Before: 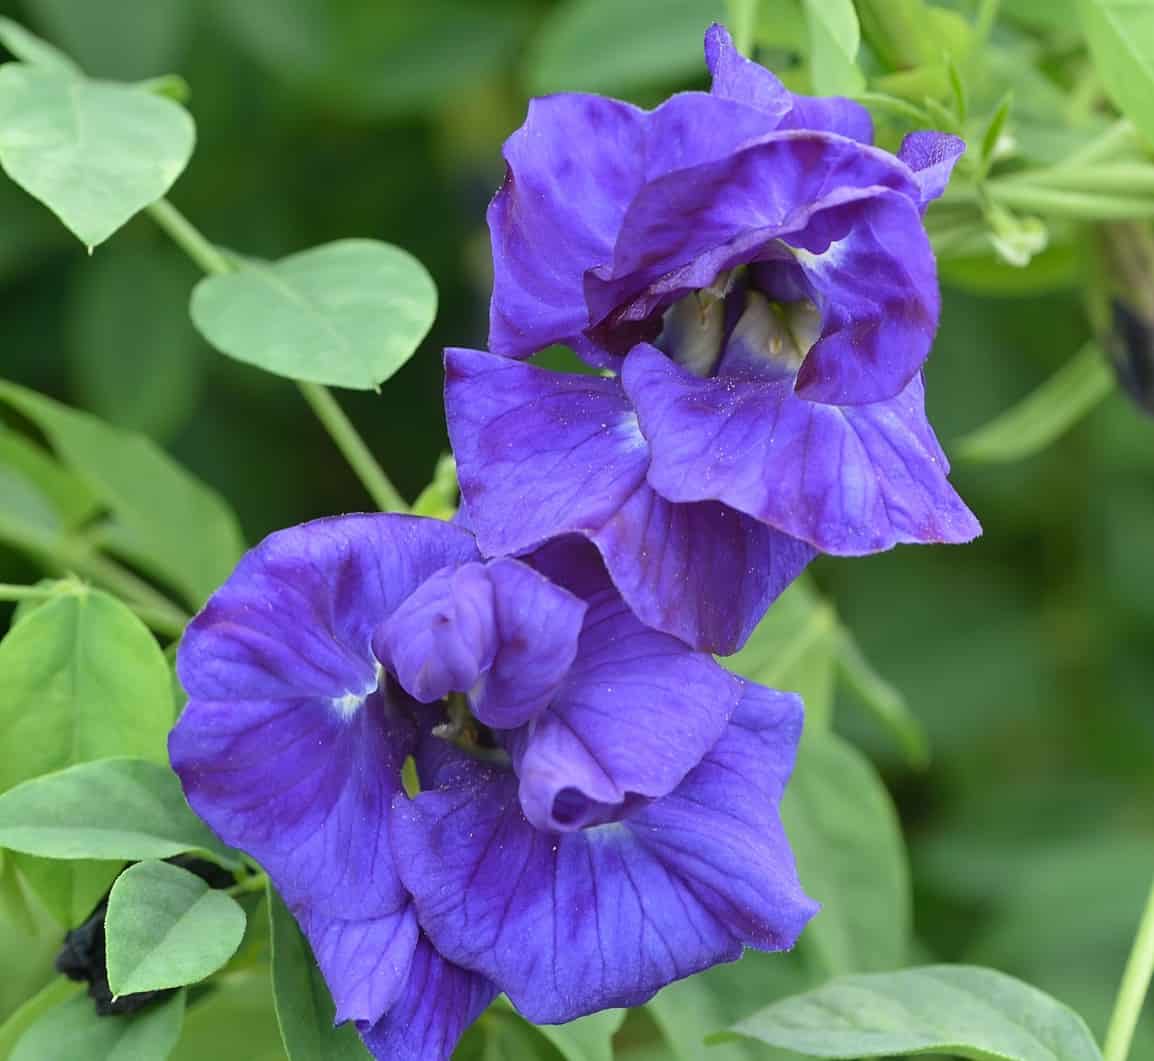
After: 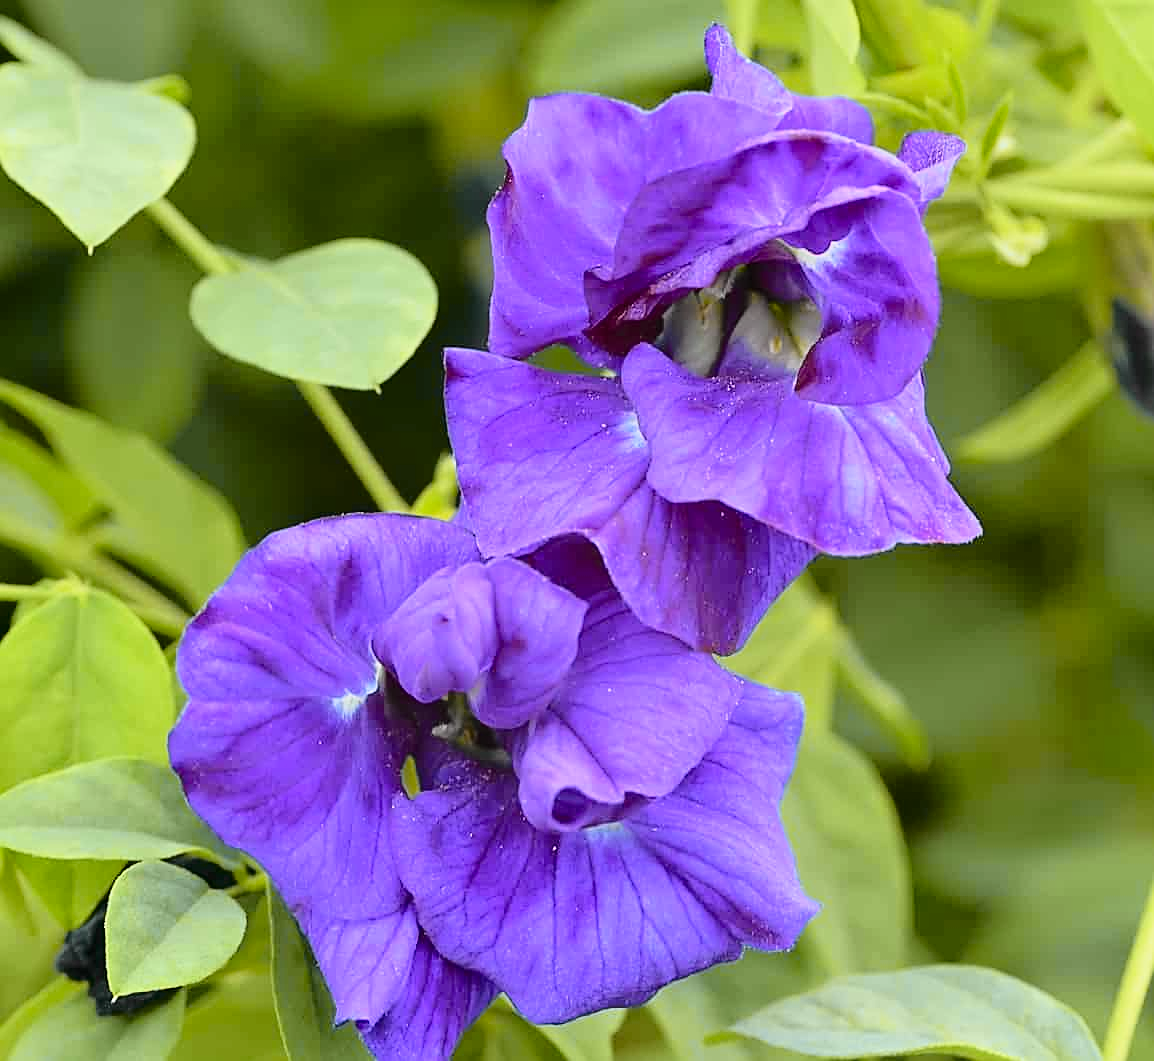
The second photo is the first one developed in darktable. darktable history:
sharpen: on, module defaults
tone curve: curves: ch0 [(0, 0) (0.168, 0.142) (0.359, 0.44) (0.469, 0.544) (0.634, 0.722) (0.858, 0.903) (1, 0.968)]; ch1 [(0, 0) (0.437, 0.453) (0.472, 0.47) (0.502, 0.502) (0.54, 0.534) (0.57, 0.592) (0.618, 0.66) (0.699, 0.749) (0.859, 0.919) (1, 1)]; ch2 [(0, 0) (0.33, 0.301) (0.421, 0.443) (0.476, 0.498) (0.505, 0.503) (0.547, 0.557) (0.586, 0.634) (0.608, 0.676) (1, 1)], color space Lab, independent channels, preserve colors none
